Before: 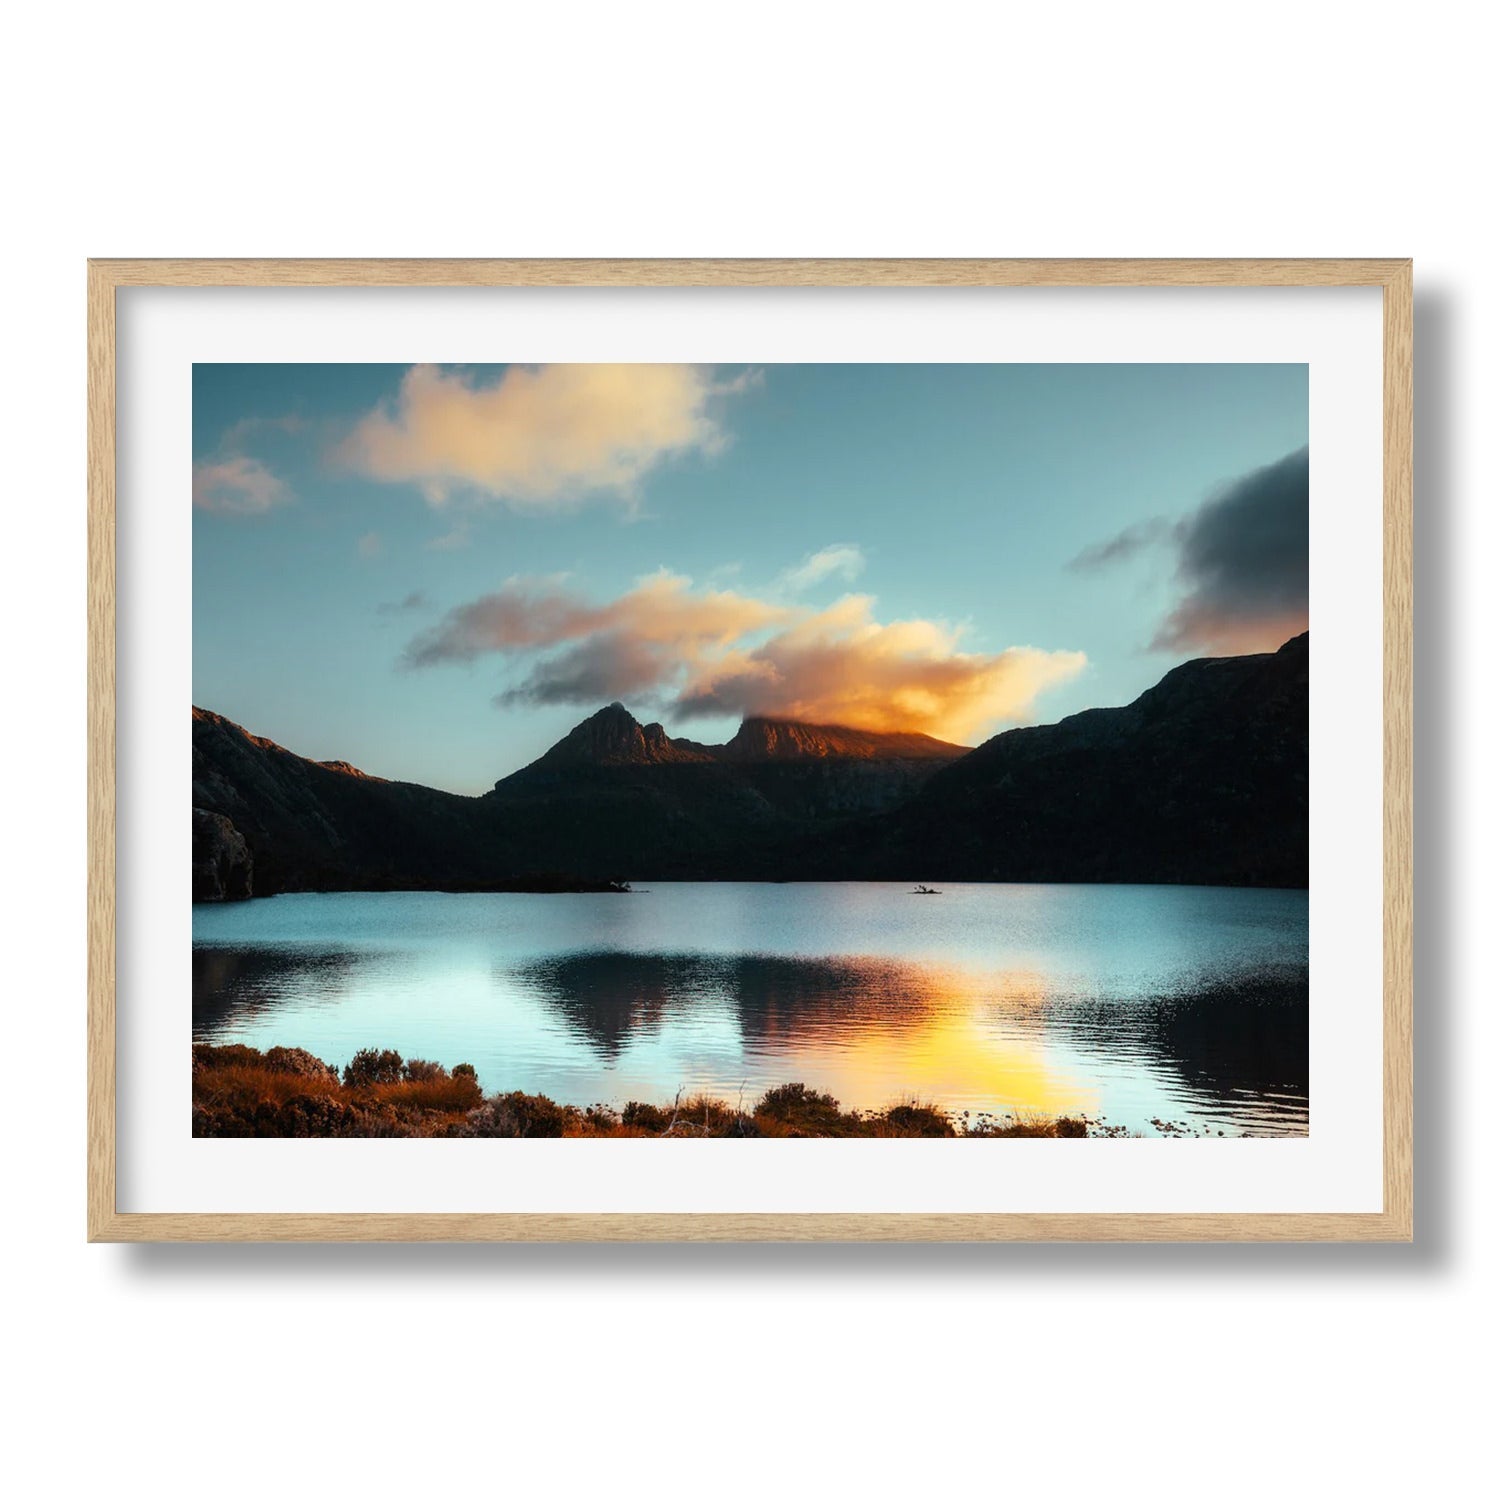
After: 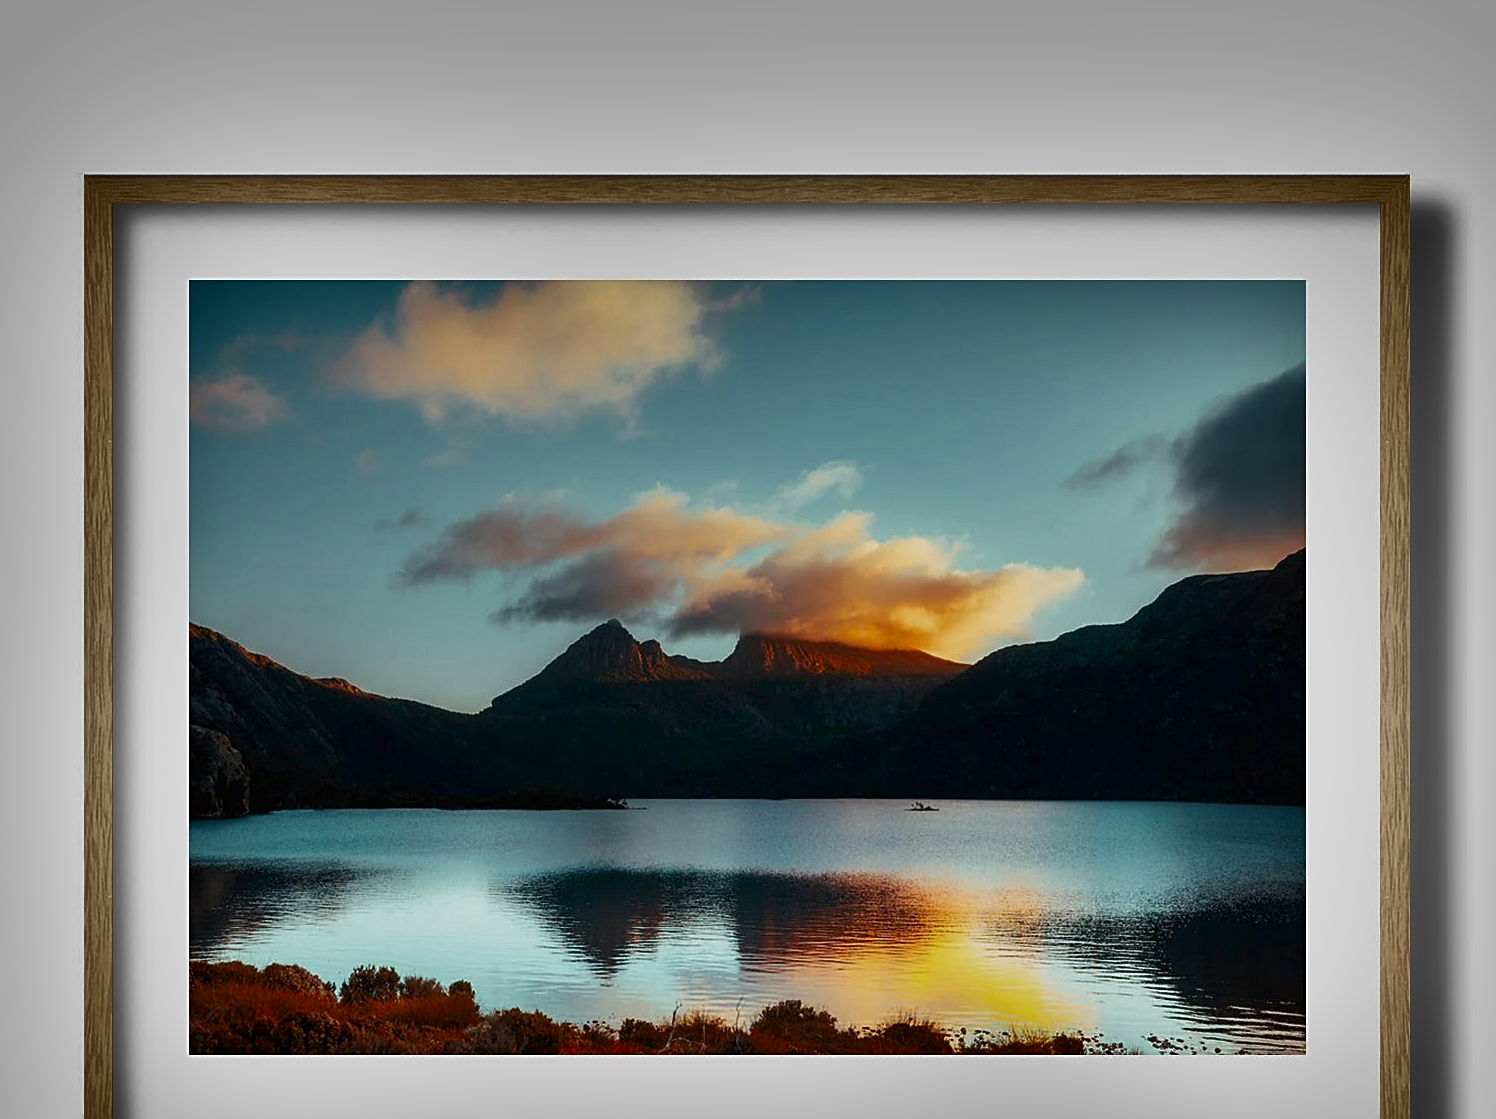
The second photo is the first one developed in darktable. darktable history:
shadows and highlights: shadows 20.77, highlights -82.7, soften with gaussian
base curve: curves: ch0 [(0, 0) (0.297, 0.298) (1, 1)], preserve colors none
exposure: exposure 0.6 EV, compensate highlight preservation false
local contrast: mode bilateral grid, contrast 20, coarseness 50, detail 101%, midtone range 0.2
contrast brightness saturation: contrast 0.067, brightness -0.133, saturation 0.061
tone equalizer: -8 EV -0.038 EV, -7 EV 0.045 EV, -6 EV -0.007 EV, -5 EV 0.008 EV, -4 EV -0.044 EV, -3 EV -0.241 EV, -2 EV -0.657 EV, -1 EV -1 EV, +0 EV -0.951 EV
crop: left 0.239%, top 5.544%, bottom 19.814%
sharpen: on, module defaults
